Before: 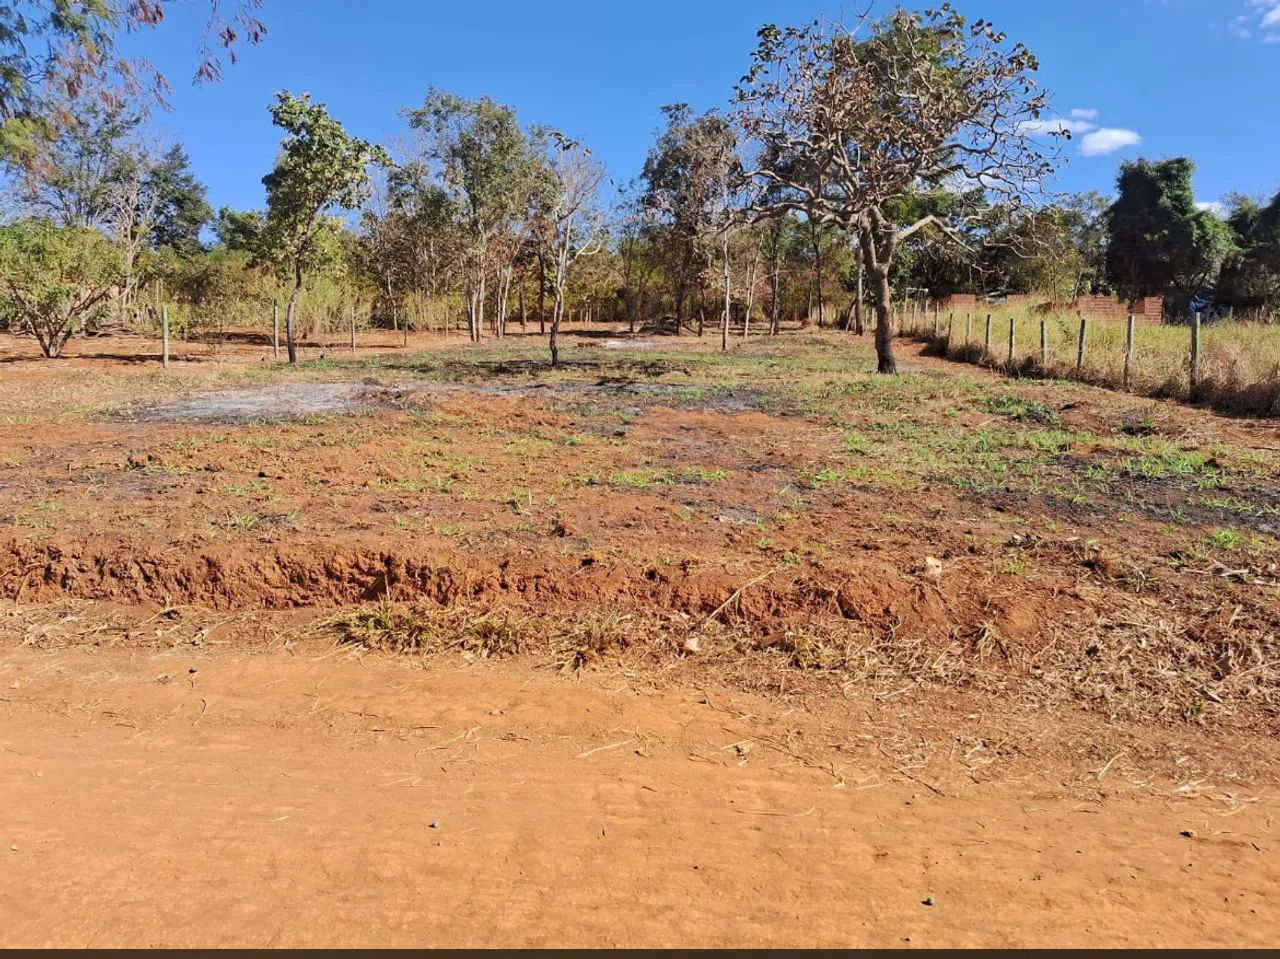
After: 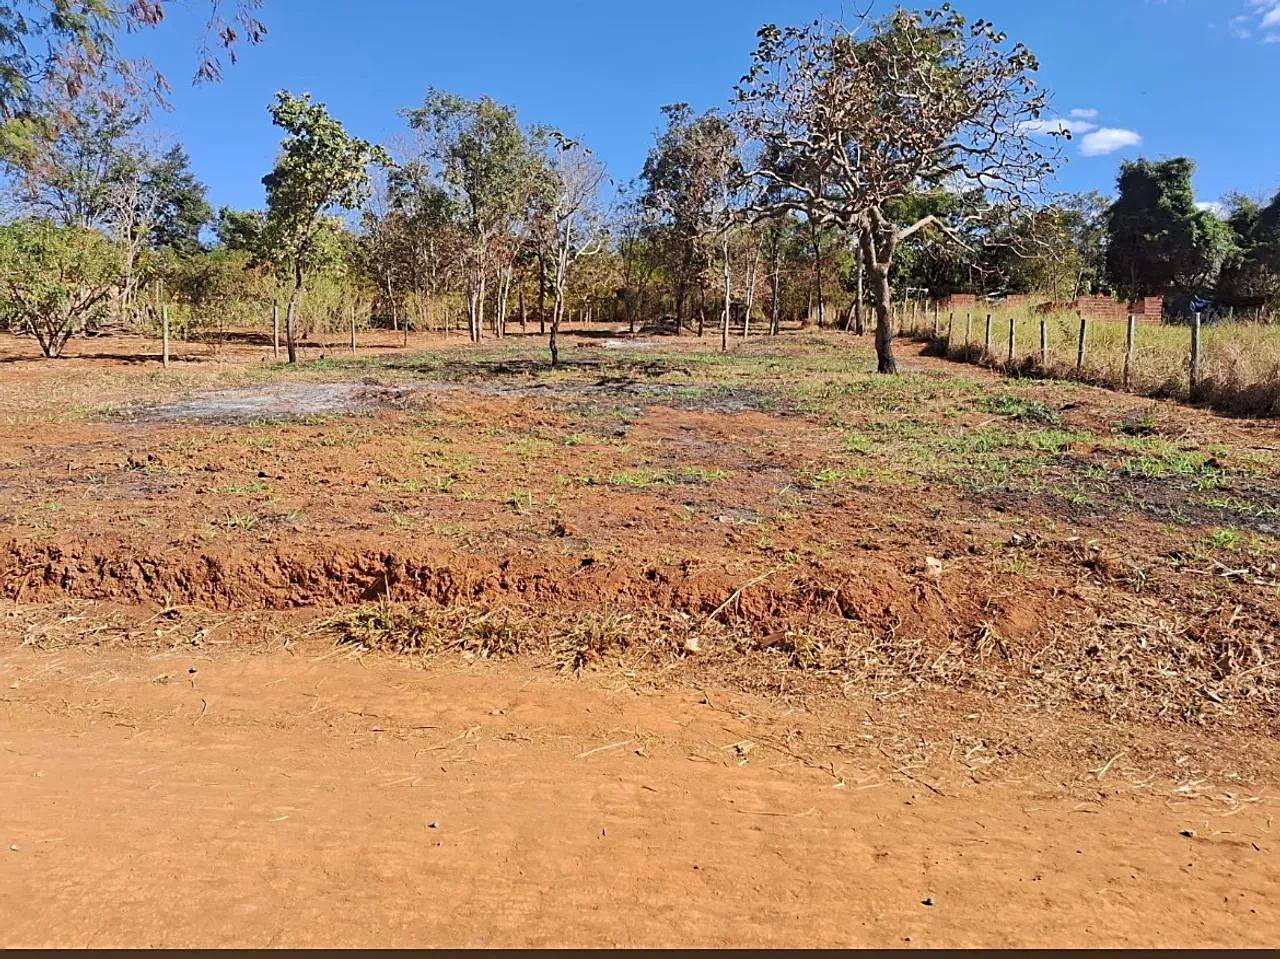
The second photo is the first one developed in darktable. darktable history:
color calibration: illuminant same as pipeline (D50), adaptation XYZ, x 0.345, y 0.358, temperature 5008.51 K
sharpen: on, module defaults
